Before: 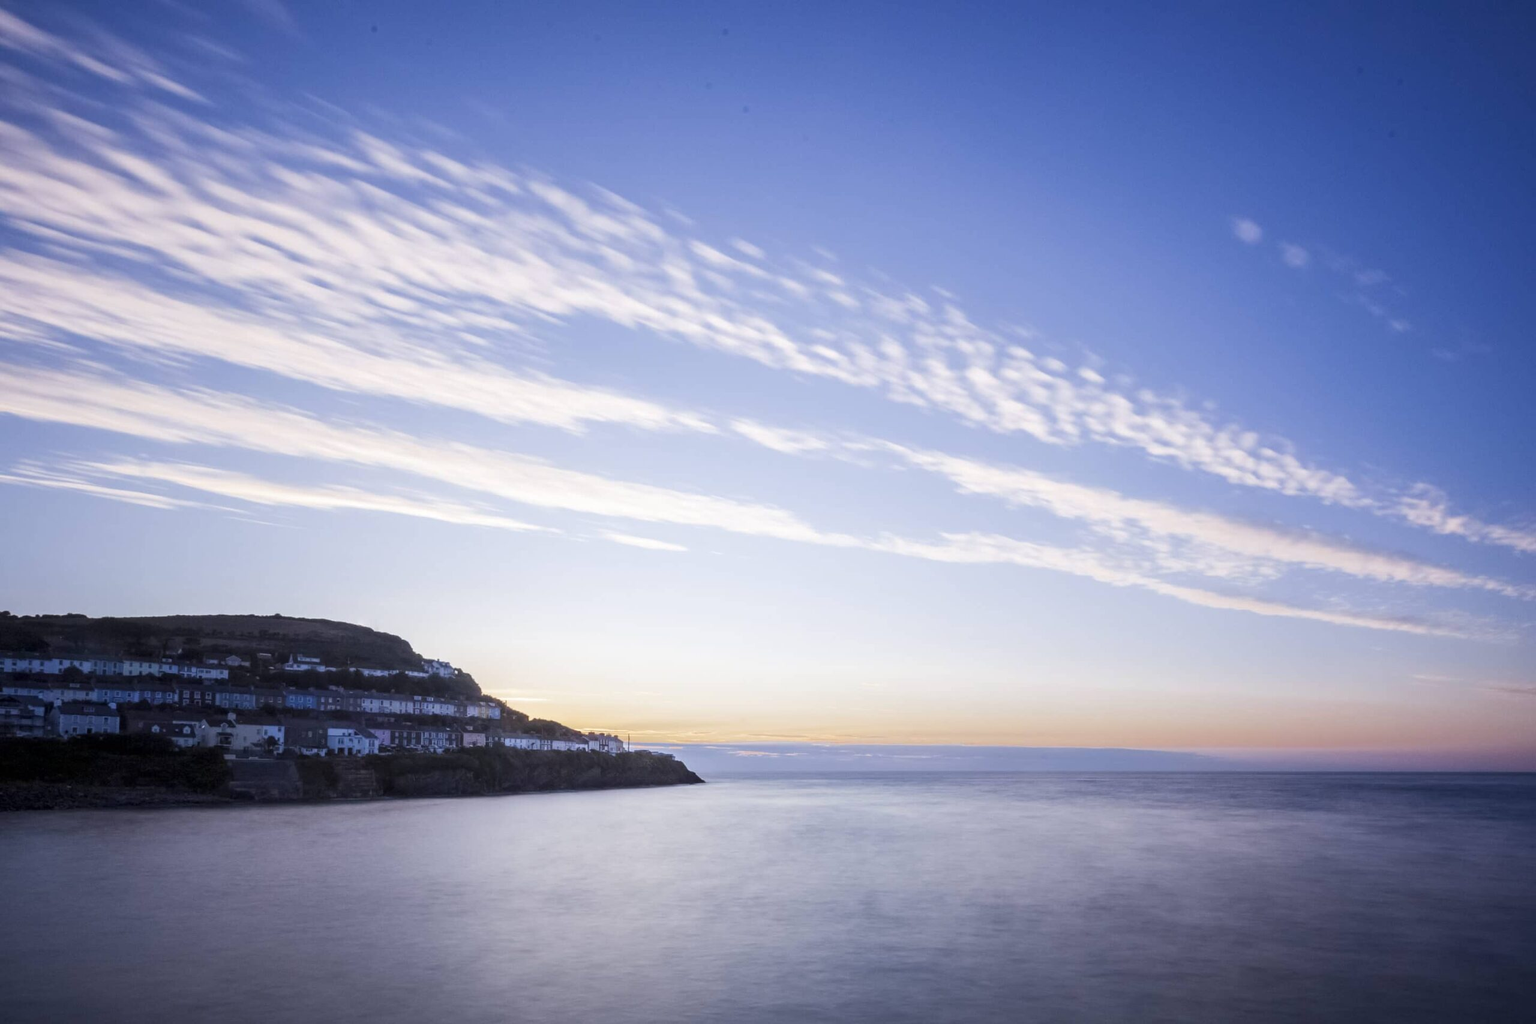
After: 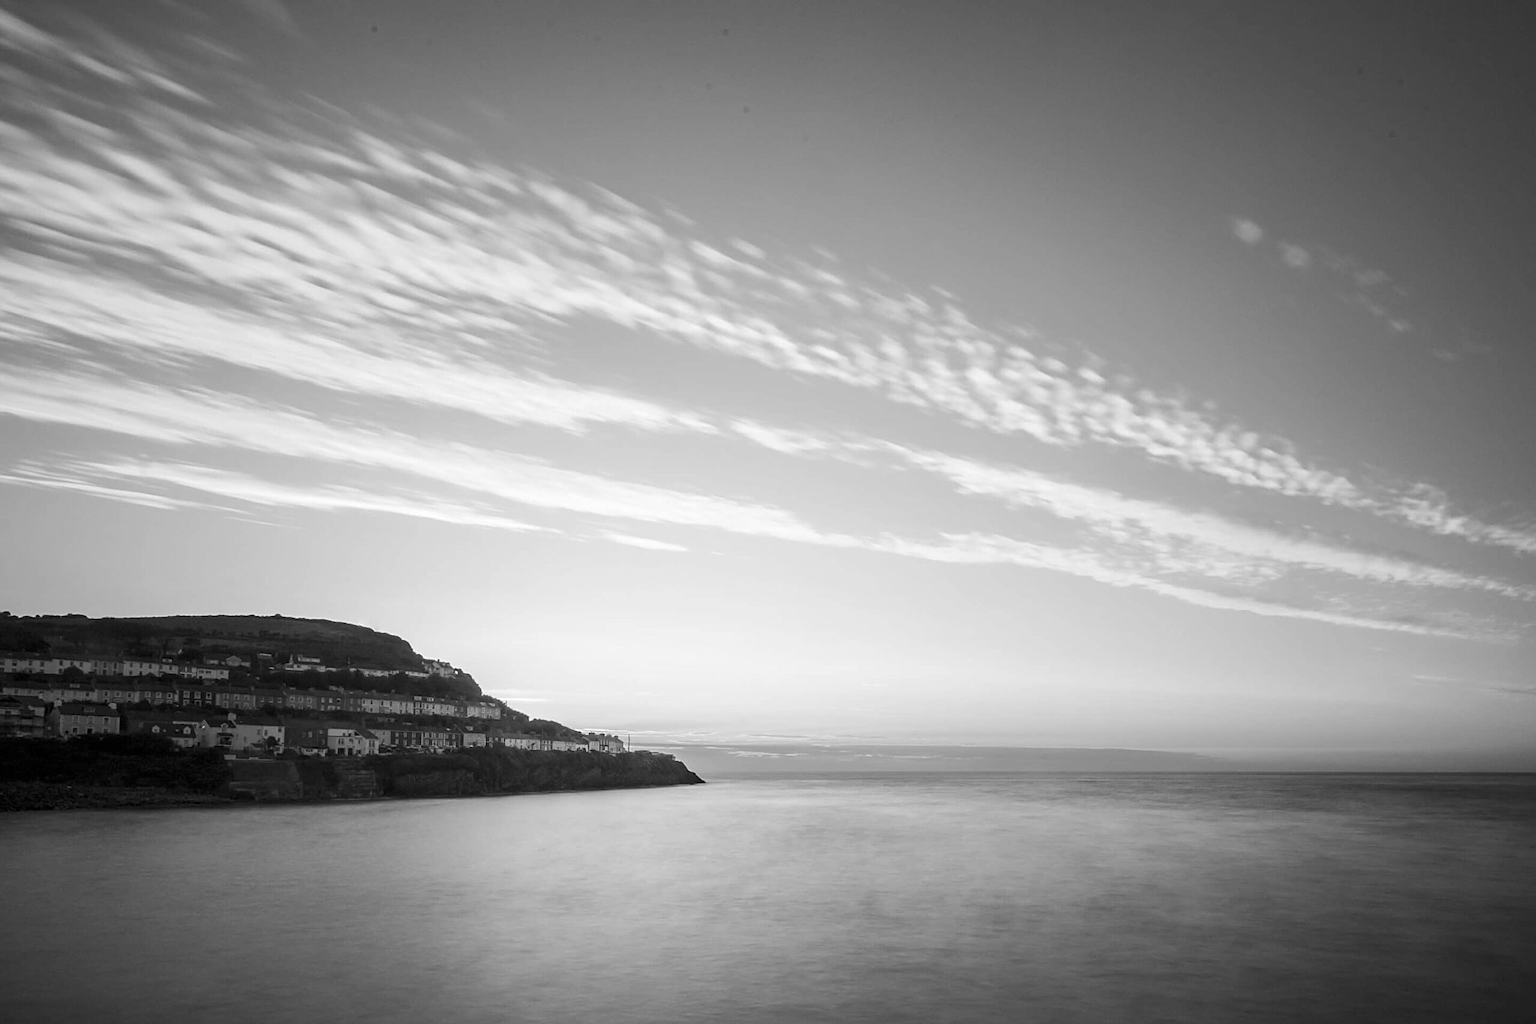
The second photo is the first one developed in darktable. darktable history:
sharpen: on, module defaults
color contrast: green-magenta contrast 0, blue-yellow contrast 0
white balance: red 0.98, blue 1.034
